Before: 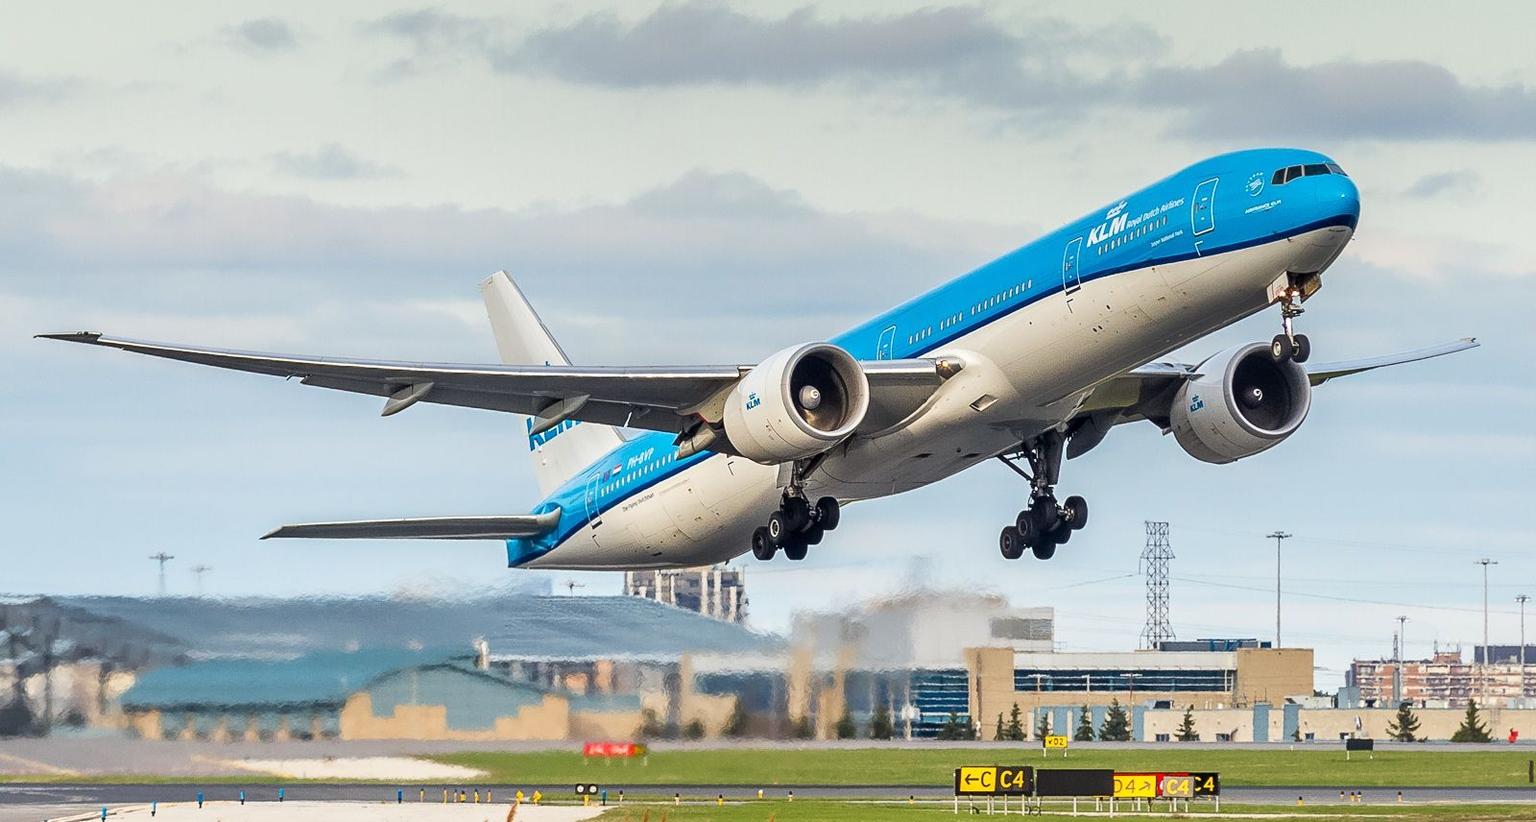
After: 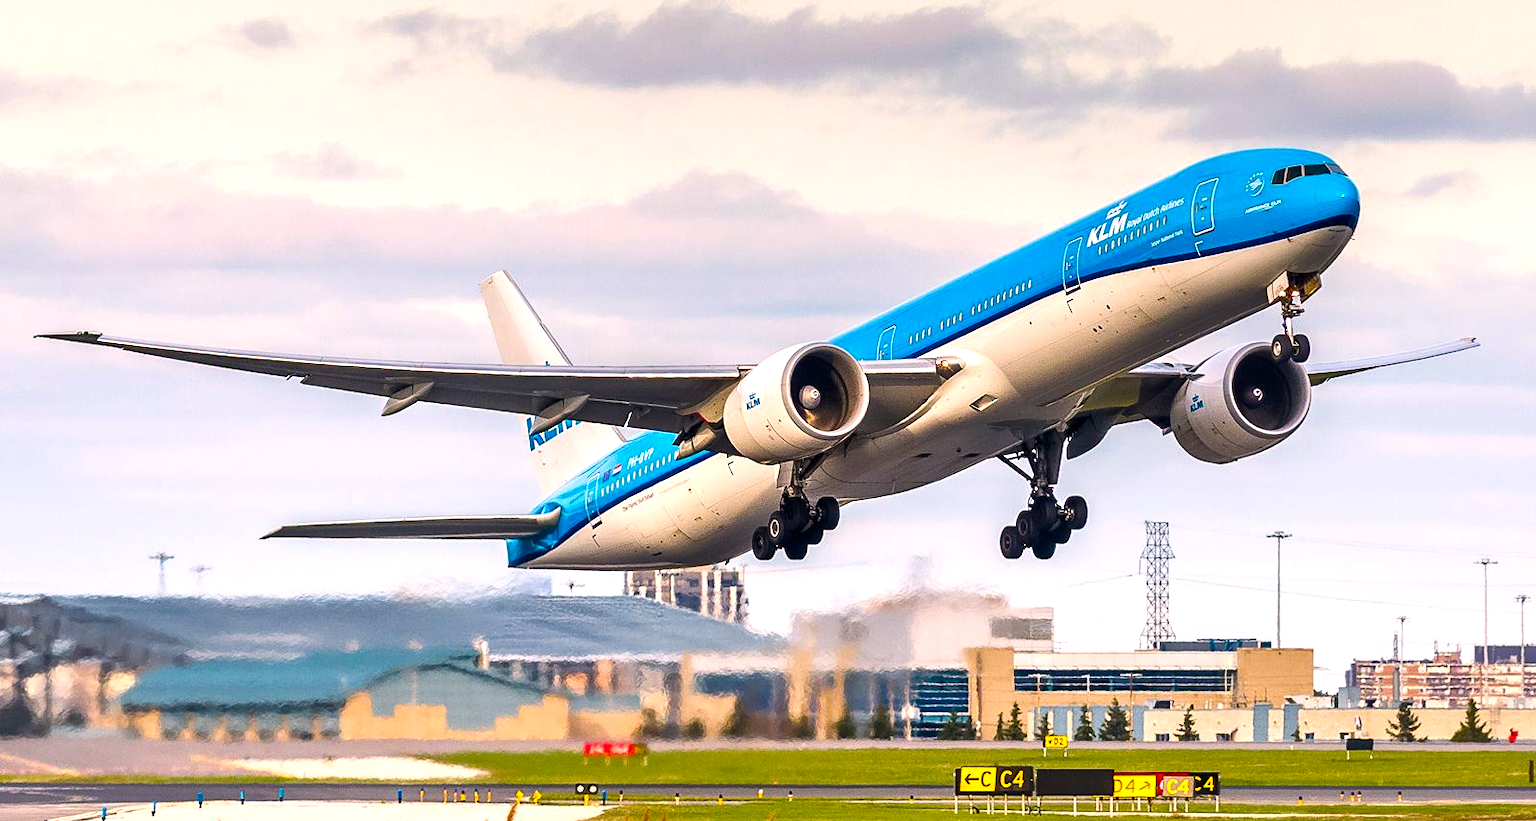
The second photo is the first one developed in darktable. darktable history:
color balance rgb: linear chroma grading › global chroma 16.62%, perceptual saturation grading › highlights -8.63%, perceptual saturation grading › mid-tones 18.66%, perceptual saturation grading › shadows 28.49%, perceptual brilliance grading › highlights 14.22%, perceptual brilliance grading › shadows -18.96%, global vibrance 27.71%
color correction: highlights a* 12.23, highlights b* 5.41
